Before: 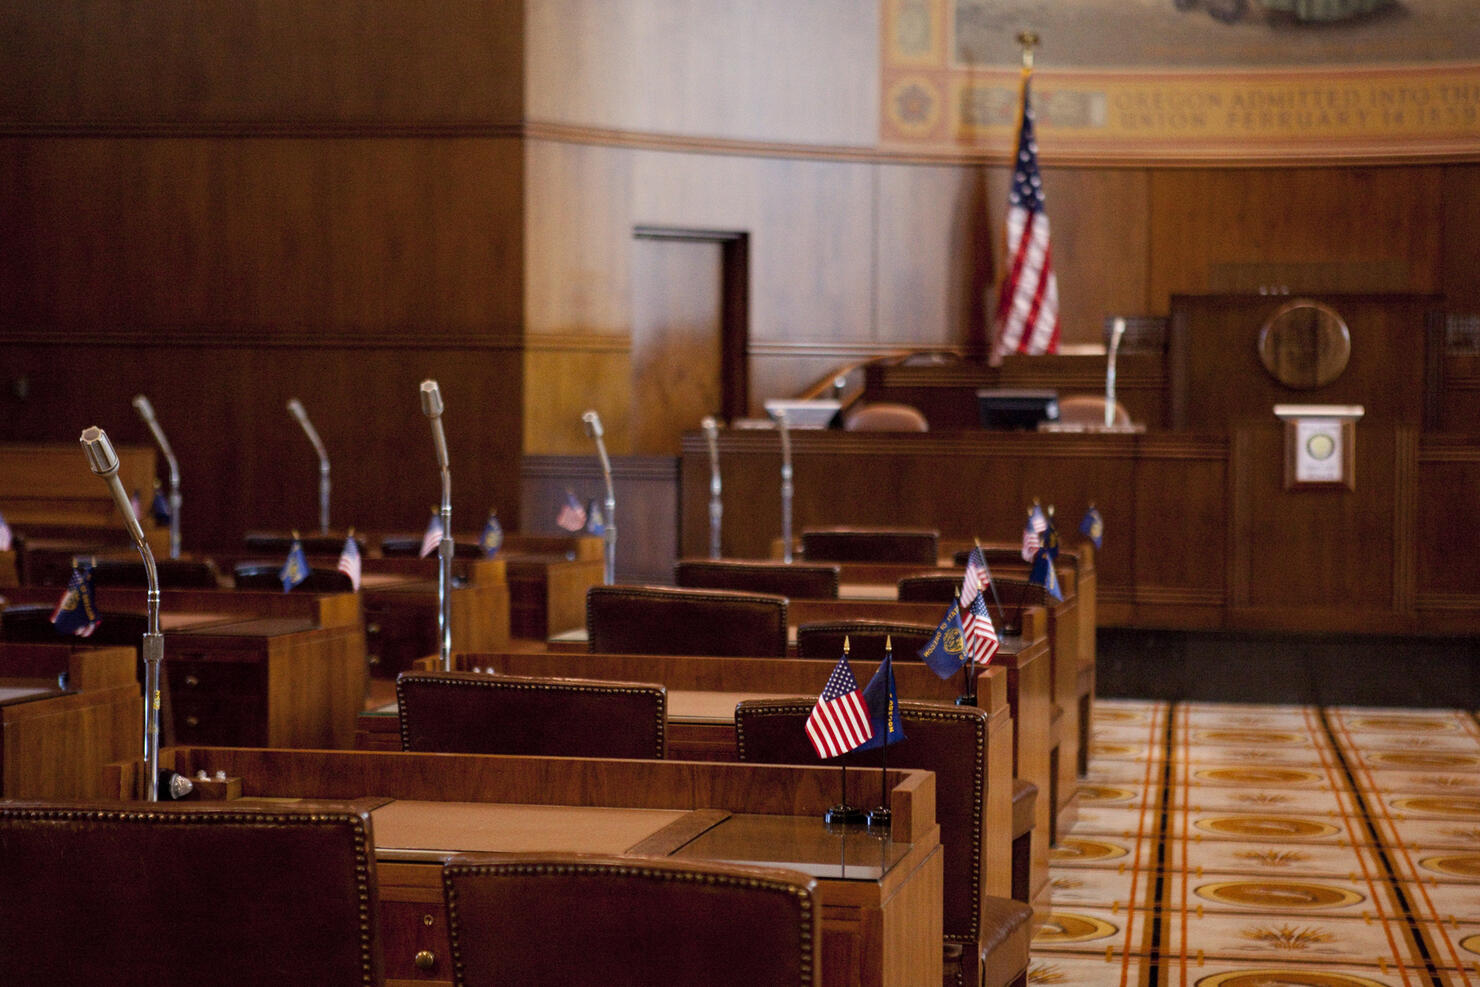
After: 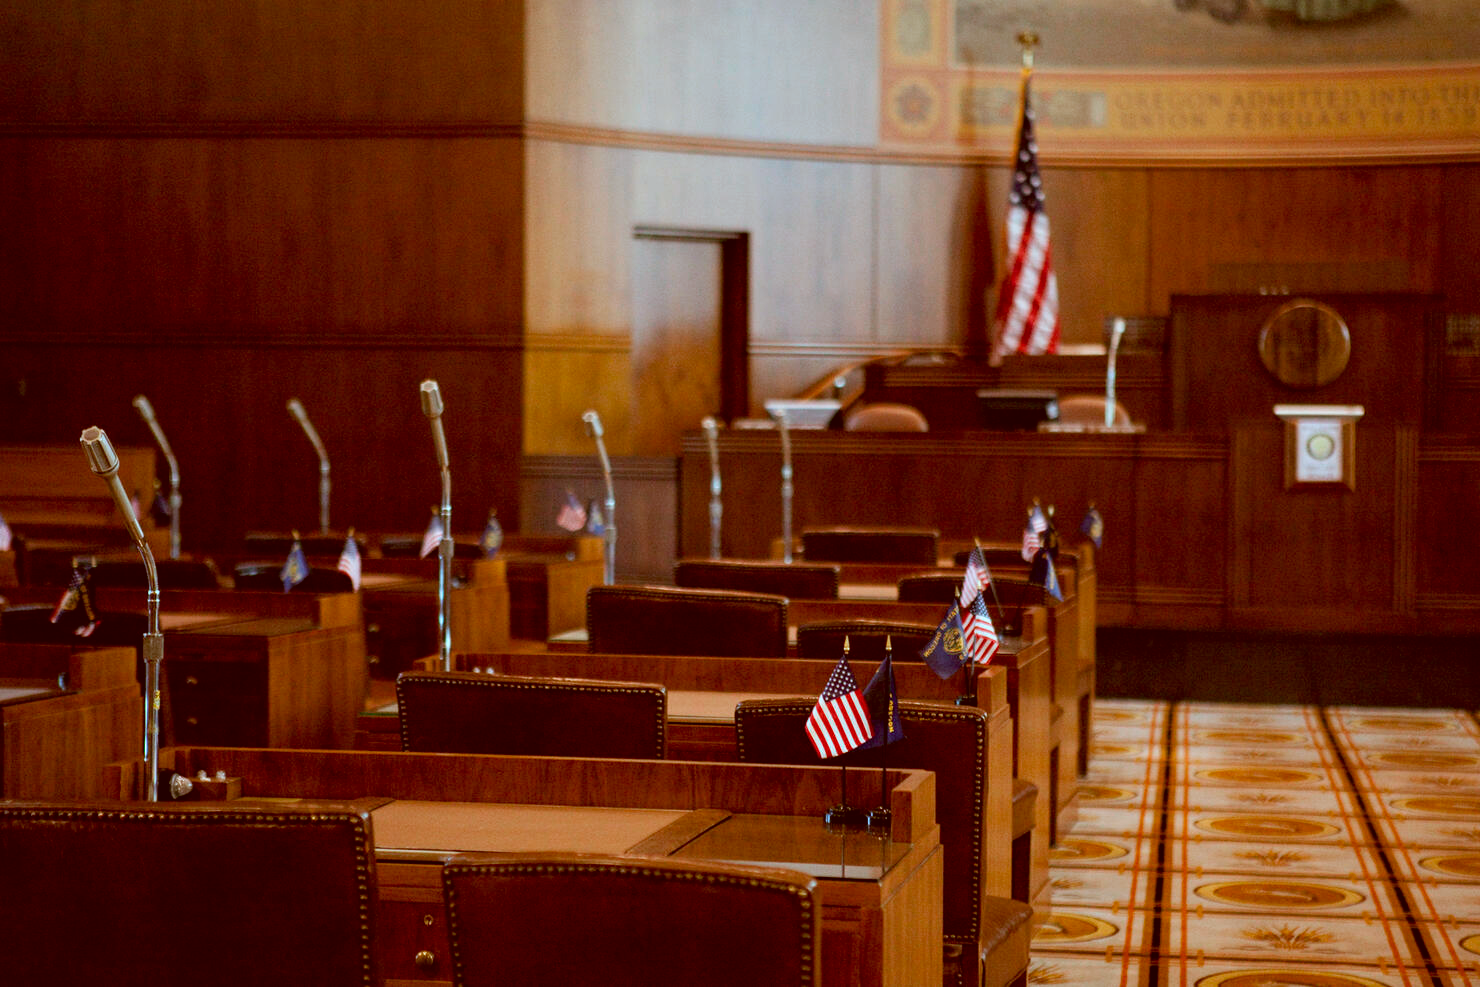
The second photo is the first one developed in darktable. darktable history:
color correction: highlights a* -13.94, highlights b* -16.15, shadows a* 10.48, shadows b* 29.86
